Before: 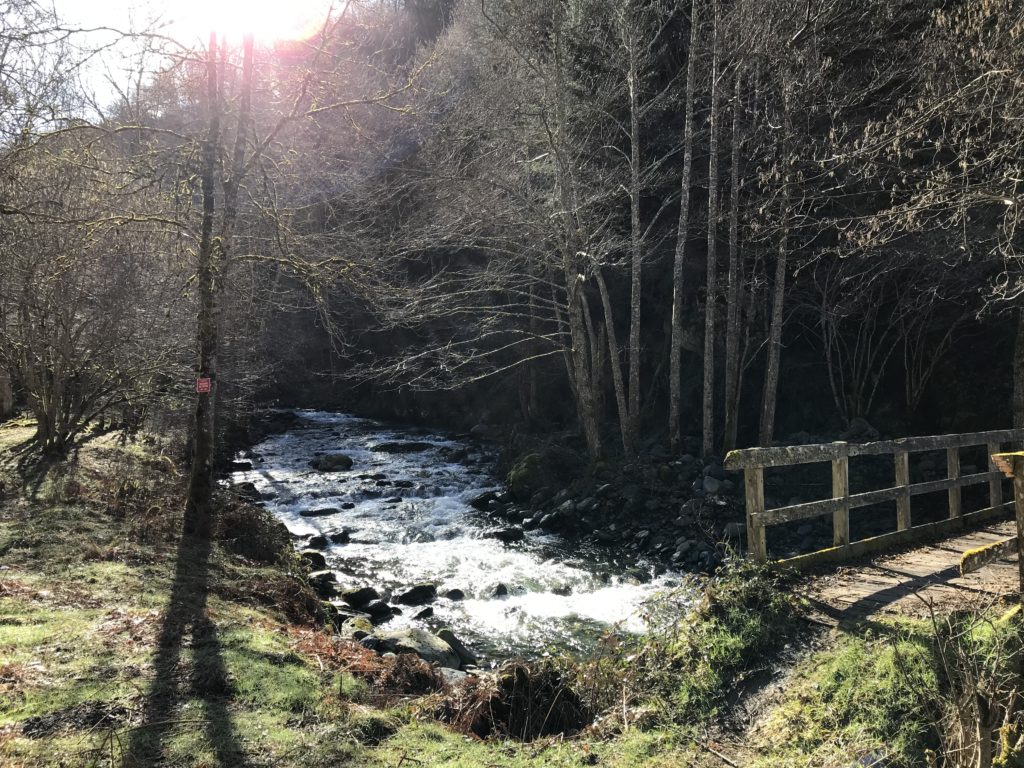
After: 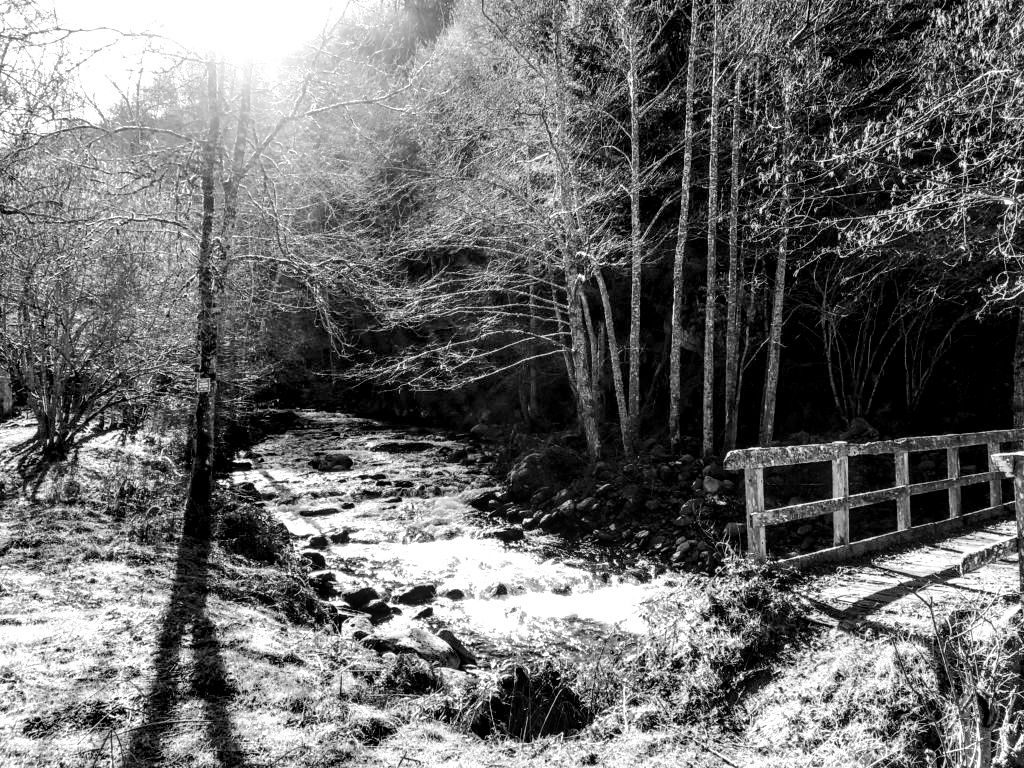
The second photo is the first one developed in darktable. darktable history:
local contrast: detail 160%
white balance: red 1.467, blue 0.684
monochrome: a 32, b 64, size 2.3, highlights 1
tone curve: curves: ch0 [(0, 0) (0.003, 0.001) (0.011, 0.008) (0.025, 0.015) (0.044, 0.025) (0.069, 0.037) (0.1, 0.056) (0.136, 0.091) (0.177, 0.157) (0.224, 0.231) (0.277, 0.319) (0.335, 0.4) (0.399, 0.493) (0.468, 0.571) (0.543, 0.645) (0.623, 0.706) (0.709, 0.77) (0.801, 0.838) (0.898, 0.918) (1, 1)], preserve colors none
contrast brightness saturation: contrast 0.1, brightness 0.02, saturation 0.02
